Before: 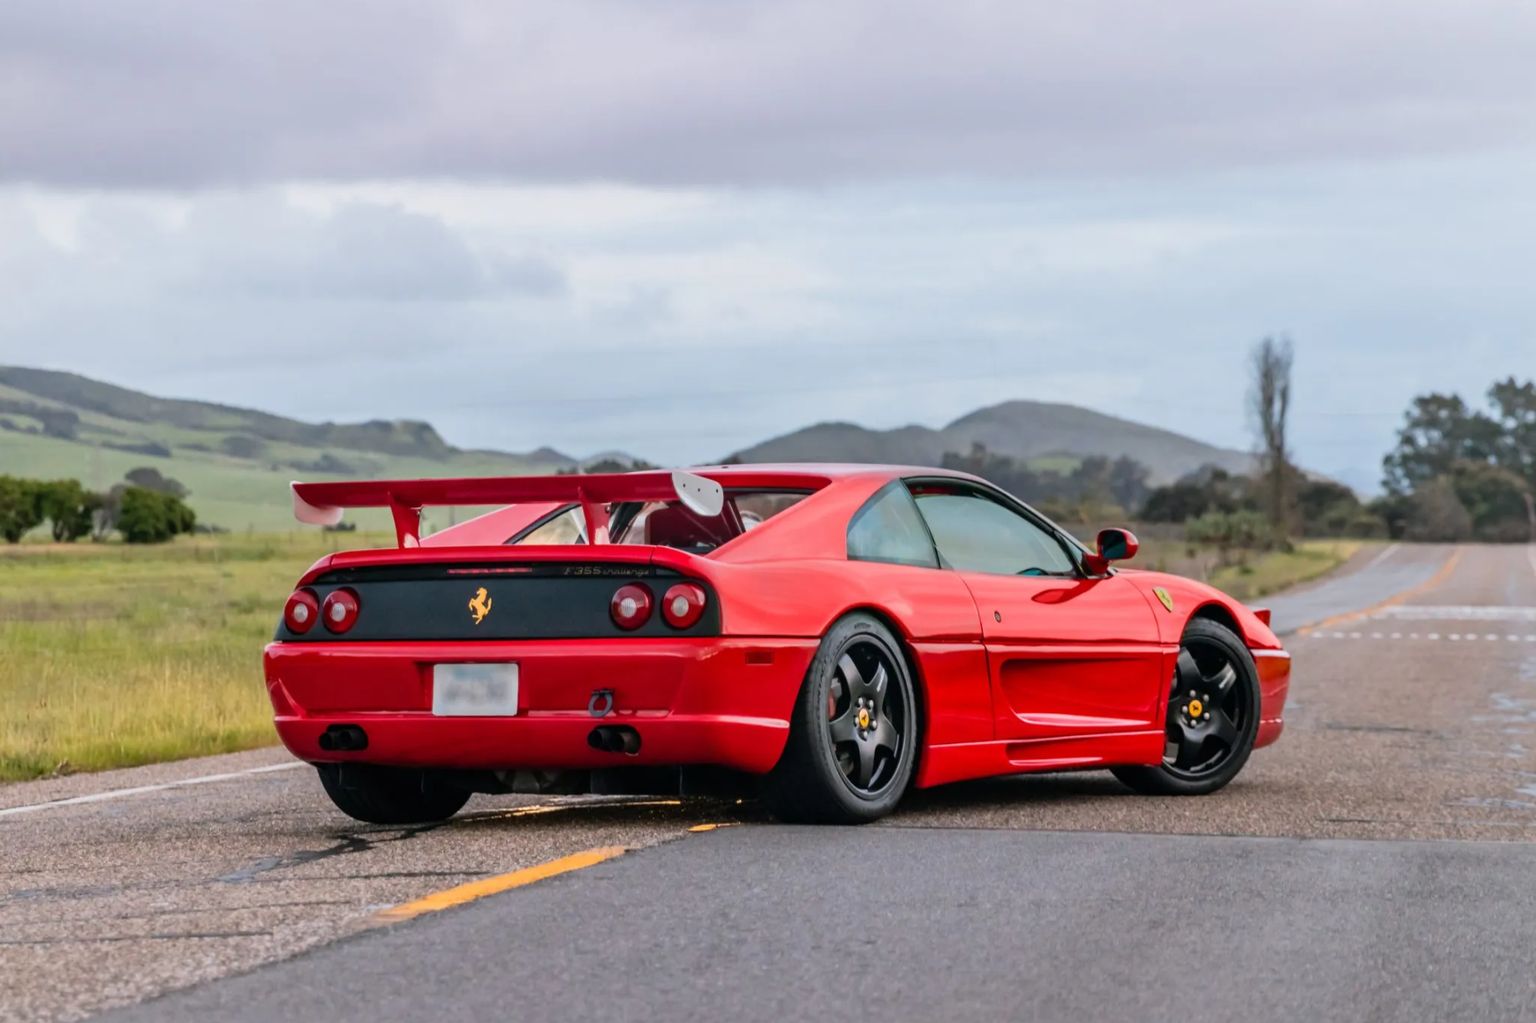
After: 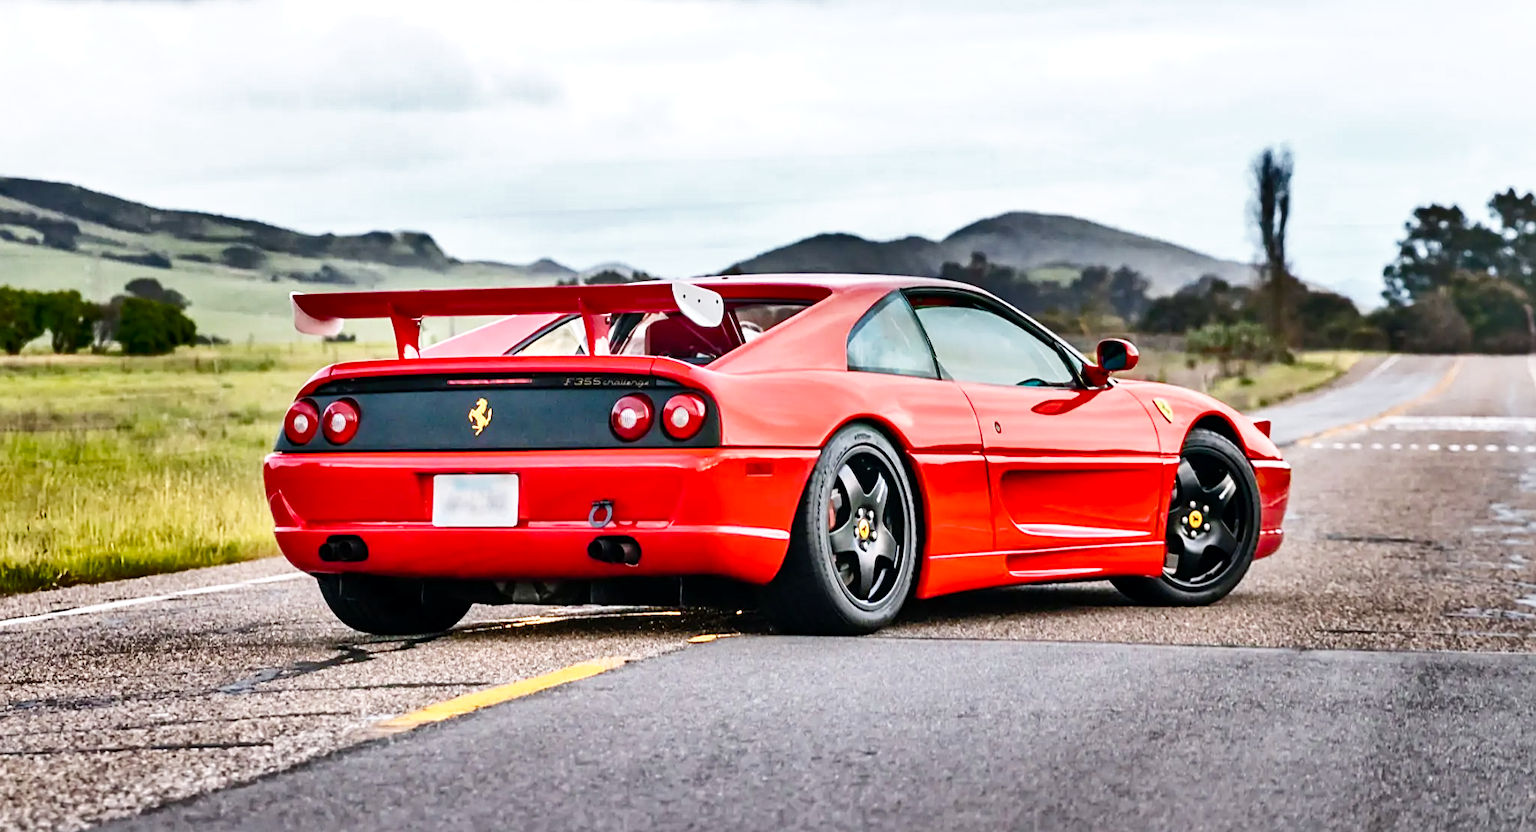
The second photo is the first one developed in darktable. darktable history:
crop and rotate: top 18.507%
exposure: black level correction 0.001, exposure 0.5 EV, compensate exposure bias true, compensate highlight preservation false
base curve: curves: ch0 [(0, 0) (0.008, 0.007) (0.022, 0.029) (0.048, 0.089) (0.092, 0.197) (0.191, 0.399) (0.275, 0.534) (0.357, 0.65) (0.477, 0.78) (0.542, 0.833) (0.799, 0.973) (1, 1)], preserve colors none
sharpen: on, module defaults
shadows and highlights: shadows 19.13, highlights -83.41, soften with gaussian
